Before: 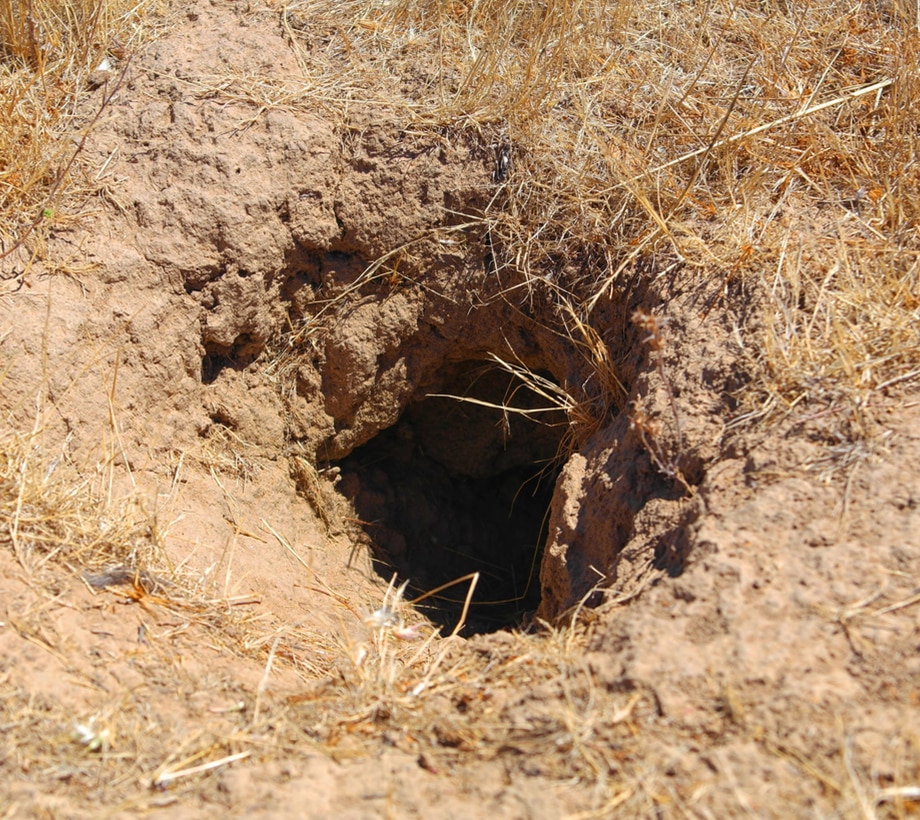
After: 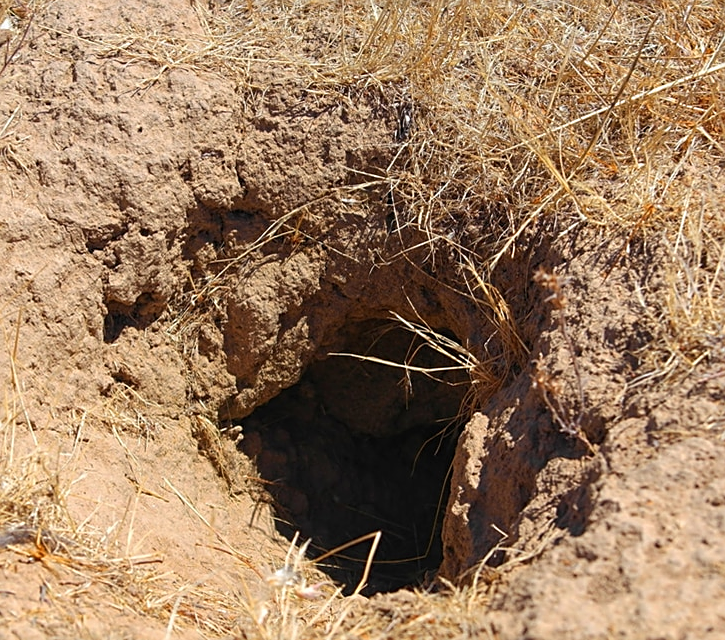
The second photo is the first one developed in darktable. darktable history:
crop and rotate: left 10.77%, top 5.1%, right 10.41%, bottom 16.76%
sharpen: amount 0.478
